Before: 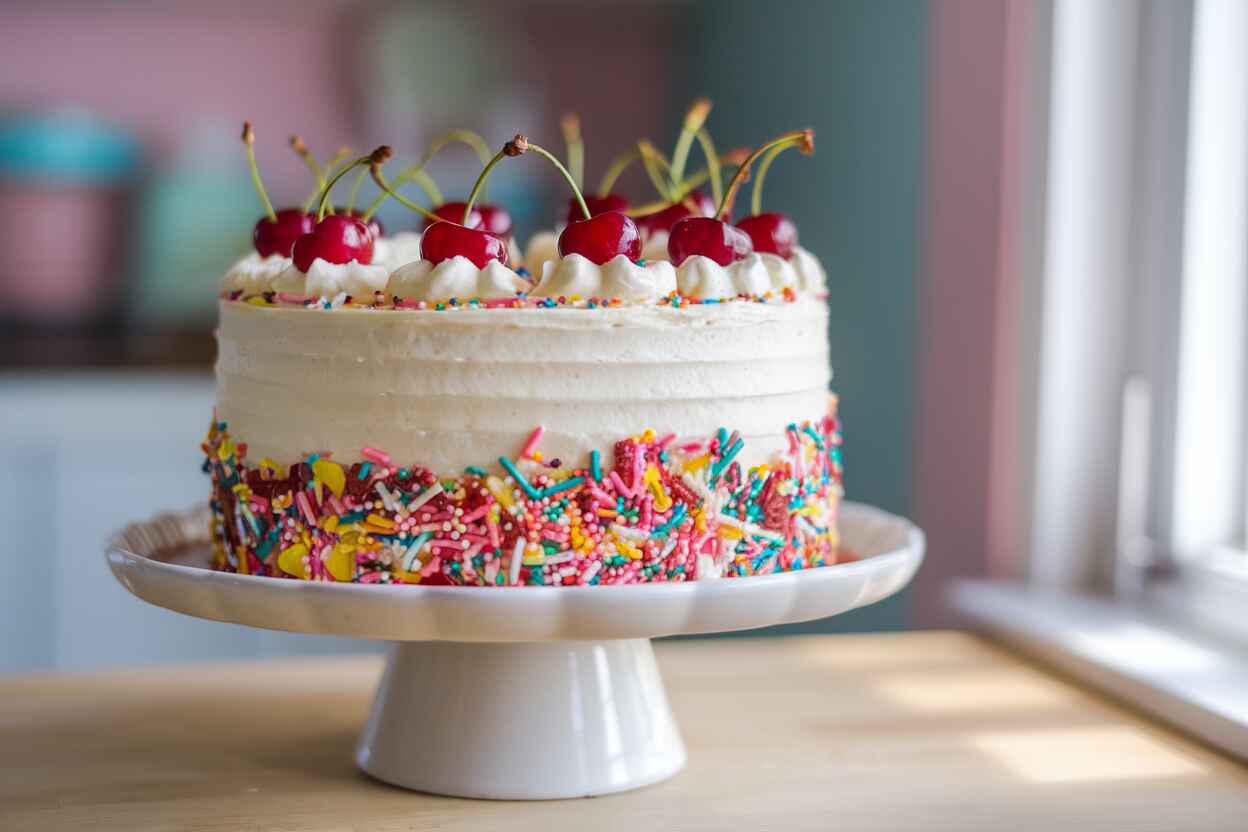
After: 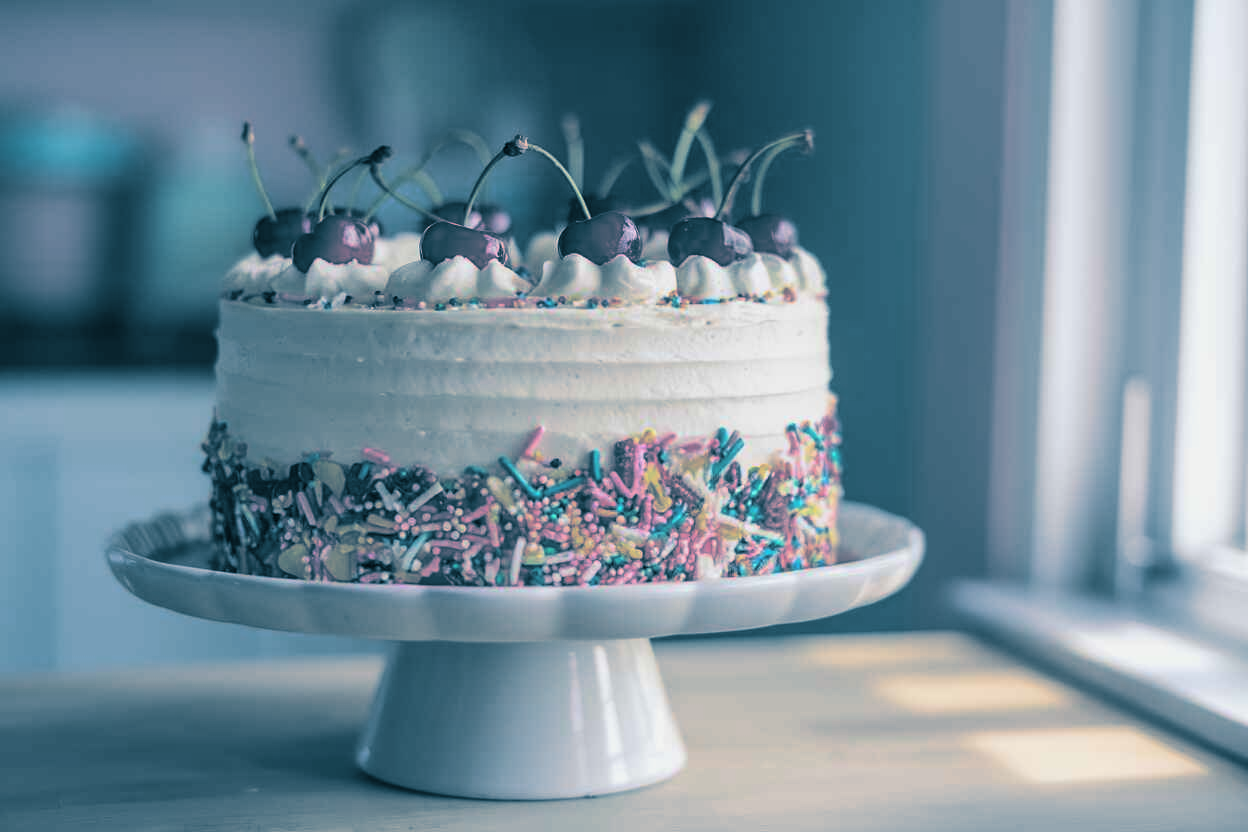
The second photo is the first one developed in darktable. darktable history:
exposure: exposure -0.157 EV, compensate highlight preservation false
split-toning: shadows › hue 212.4°, balance -70
